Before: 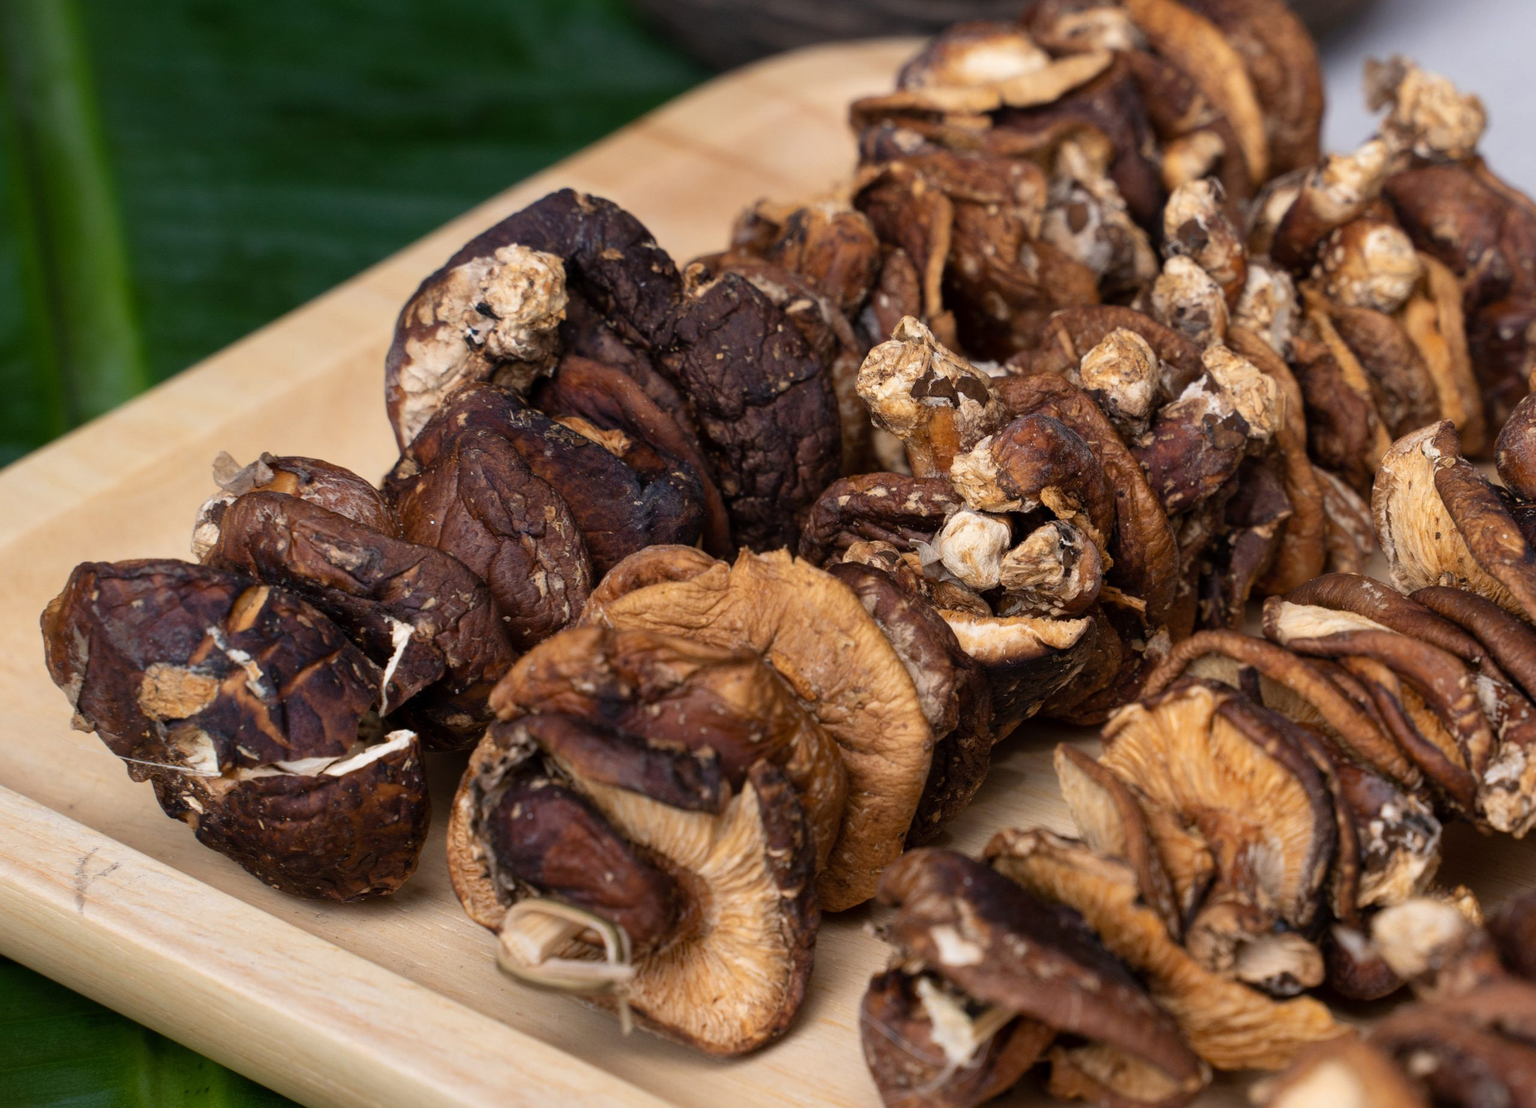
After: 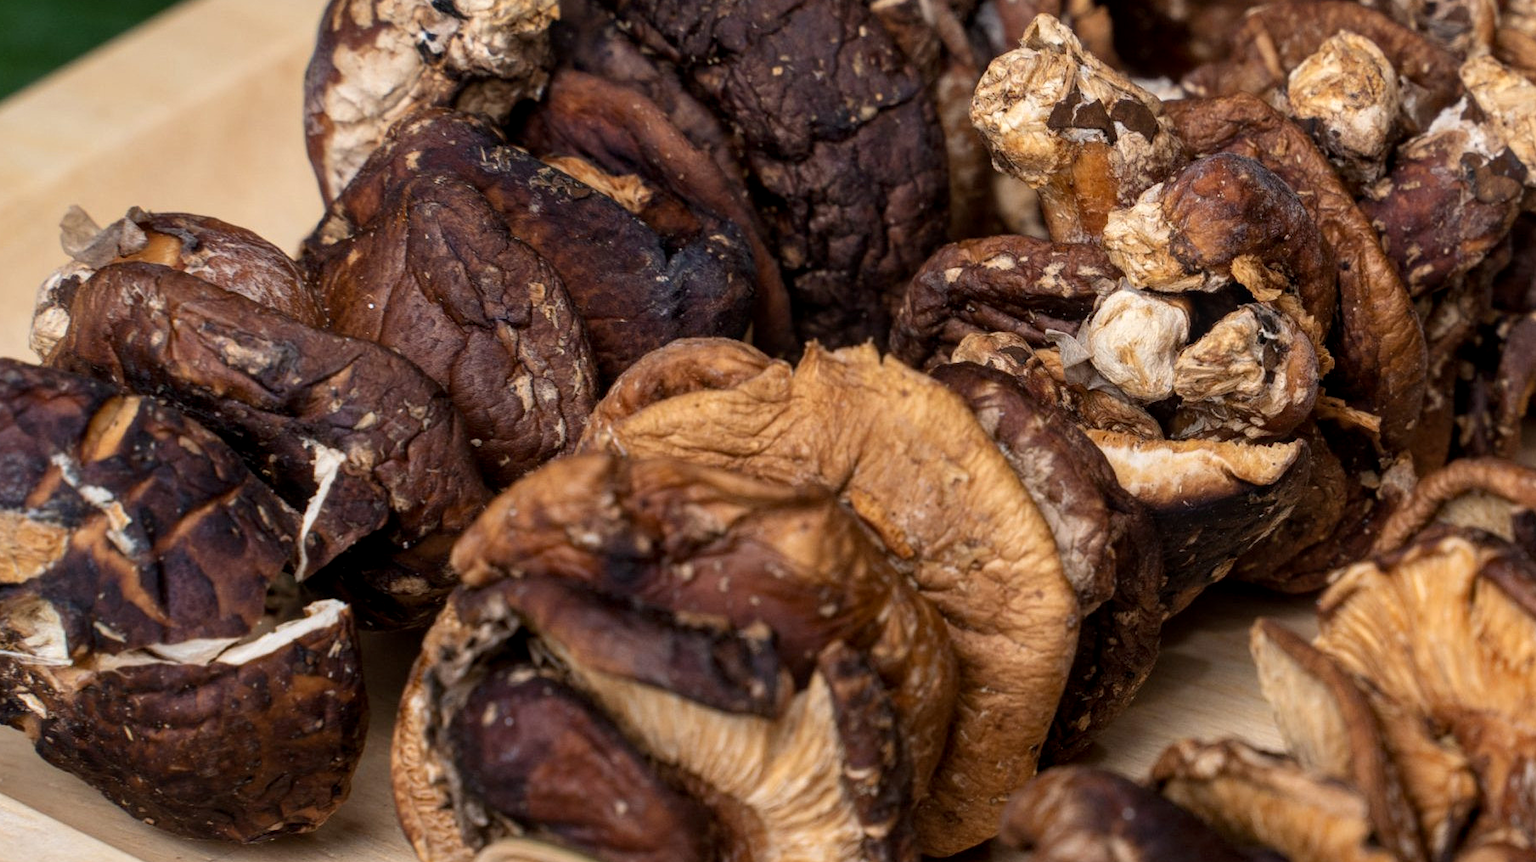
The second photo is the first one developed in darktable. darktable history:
crop: left 11.095%, top 27.634%, right 18.236%, bottom 17.293%
local contrast: on, module defaults
